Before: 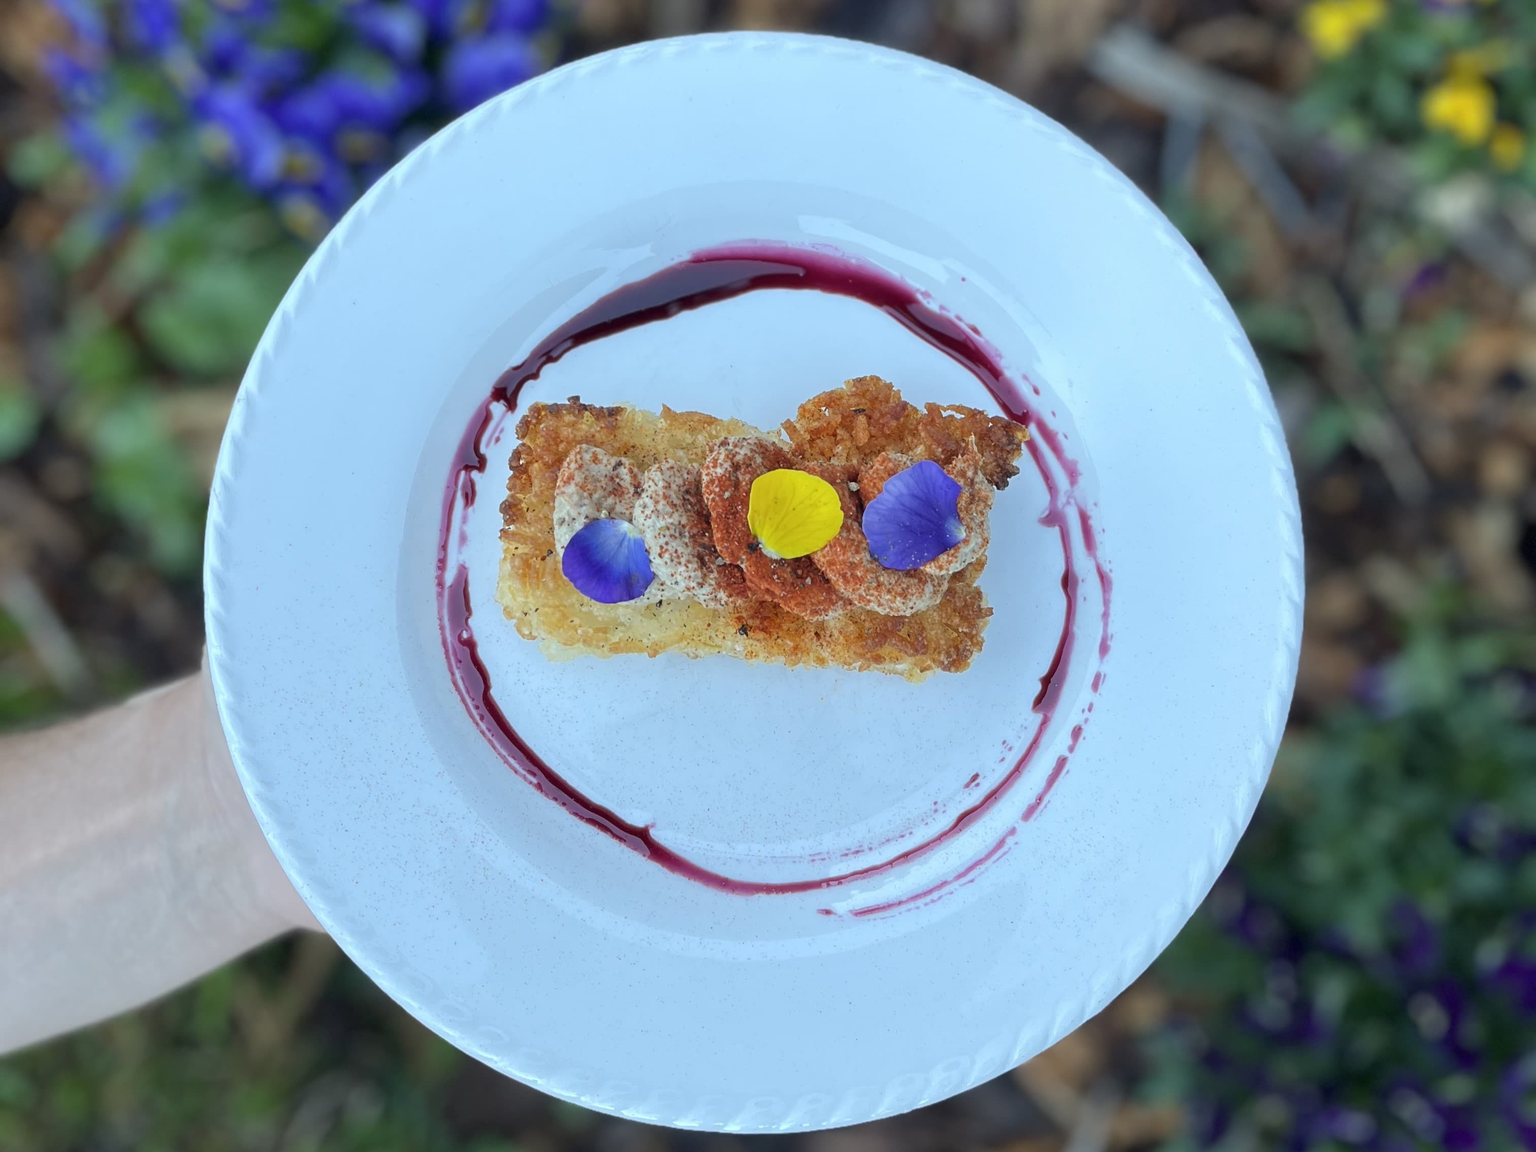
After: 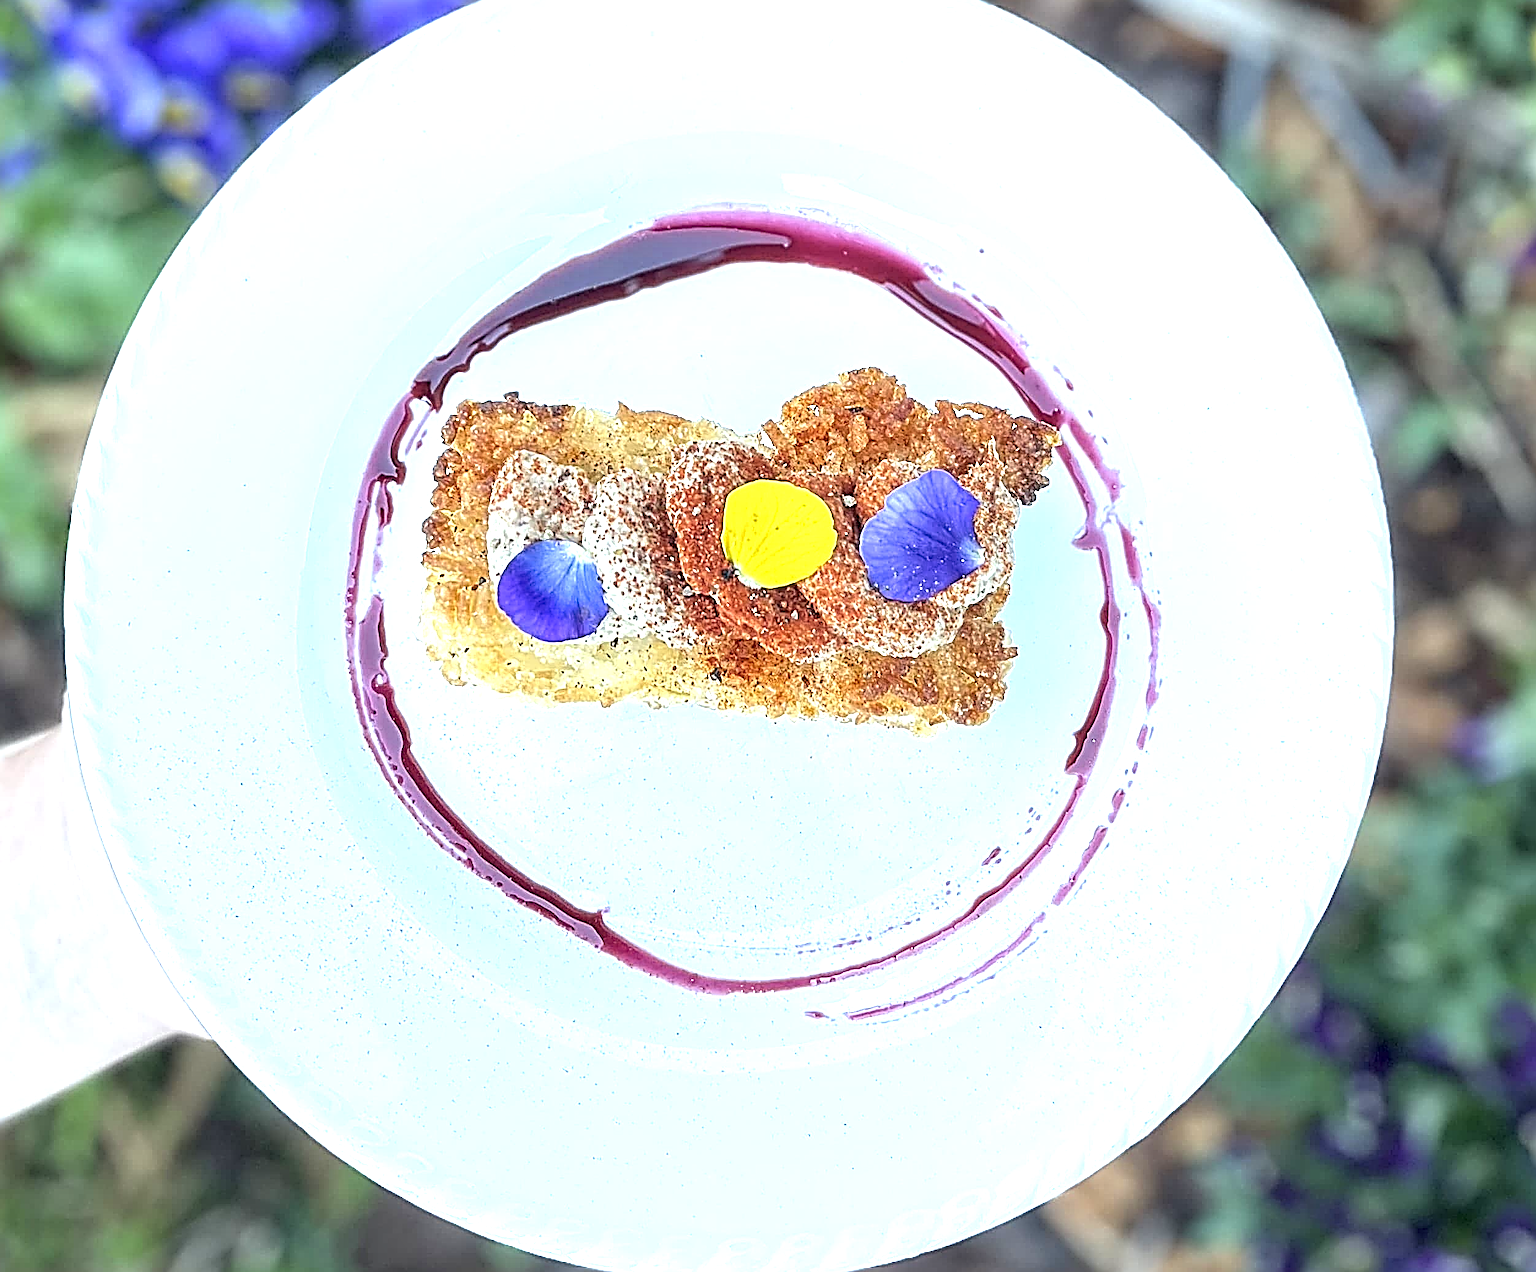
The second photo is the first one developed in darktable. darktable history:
crop: left 9.807%, top 6.259%, right 7.334%, bottom 2.177%
local contrast: highlights 61%, detail 143%, midtone range 0.428
exposure: black level correction 0, exposure 1.2 EV, compensate exposure bias true, compensate highlight preservation false
sharpen: radius 3.158, amount 1.731
